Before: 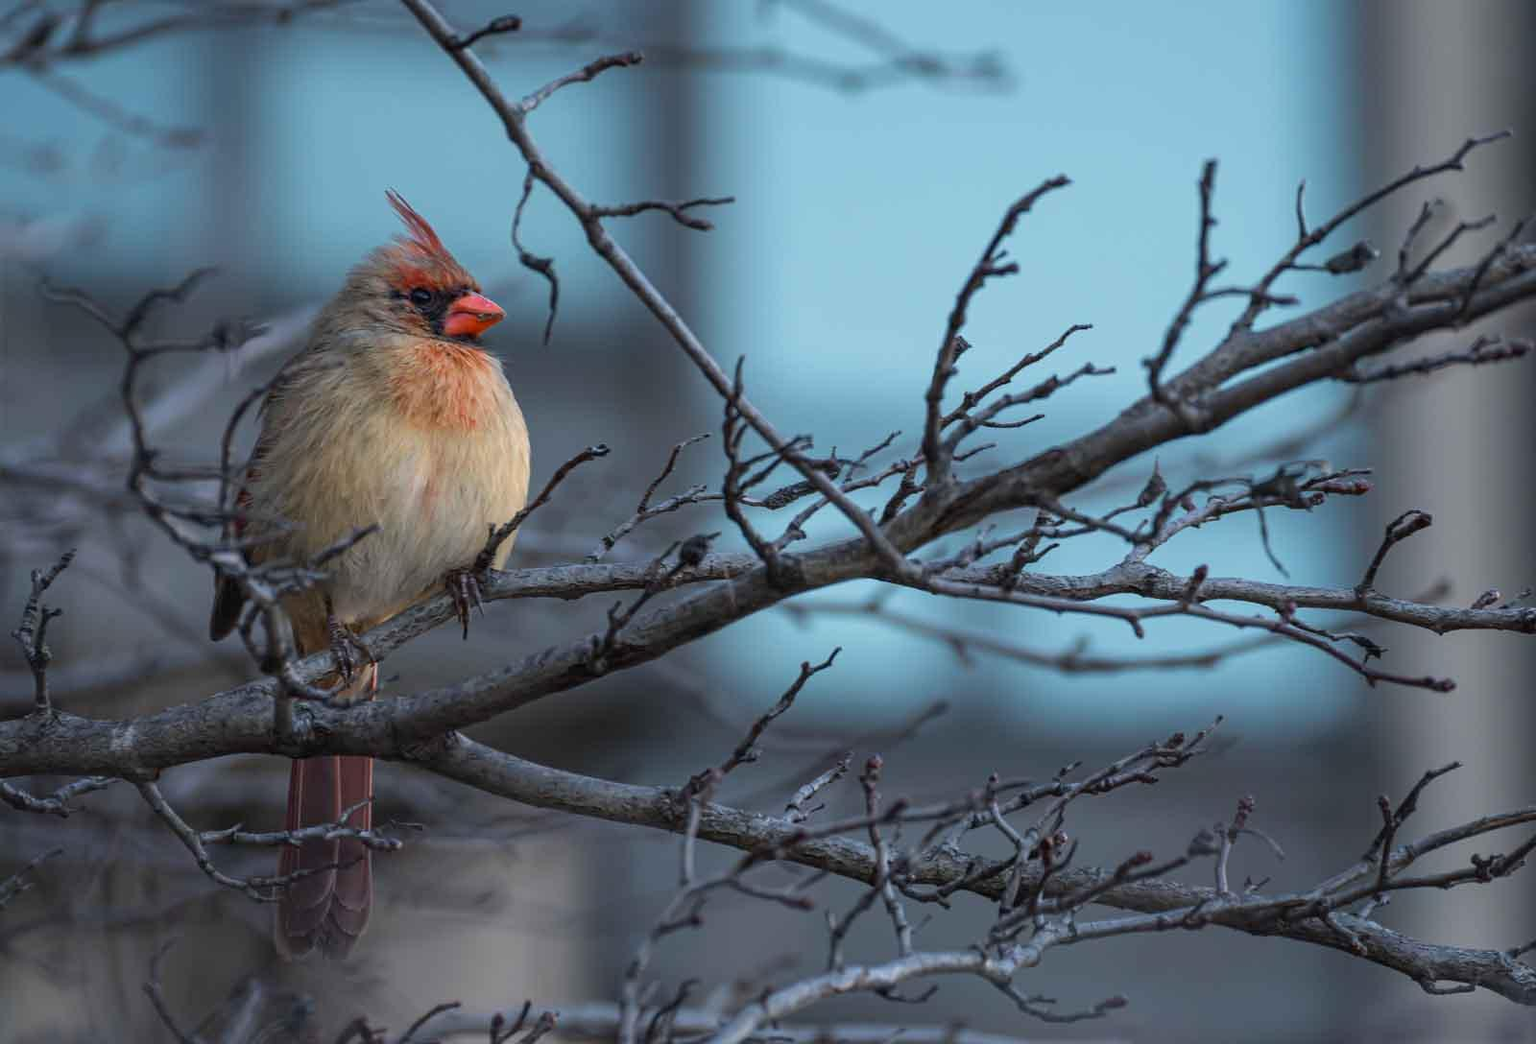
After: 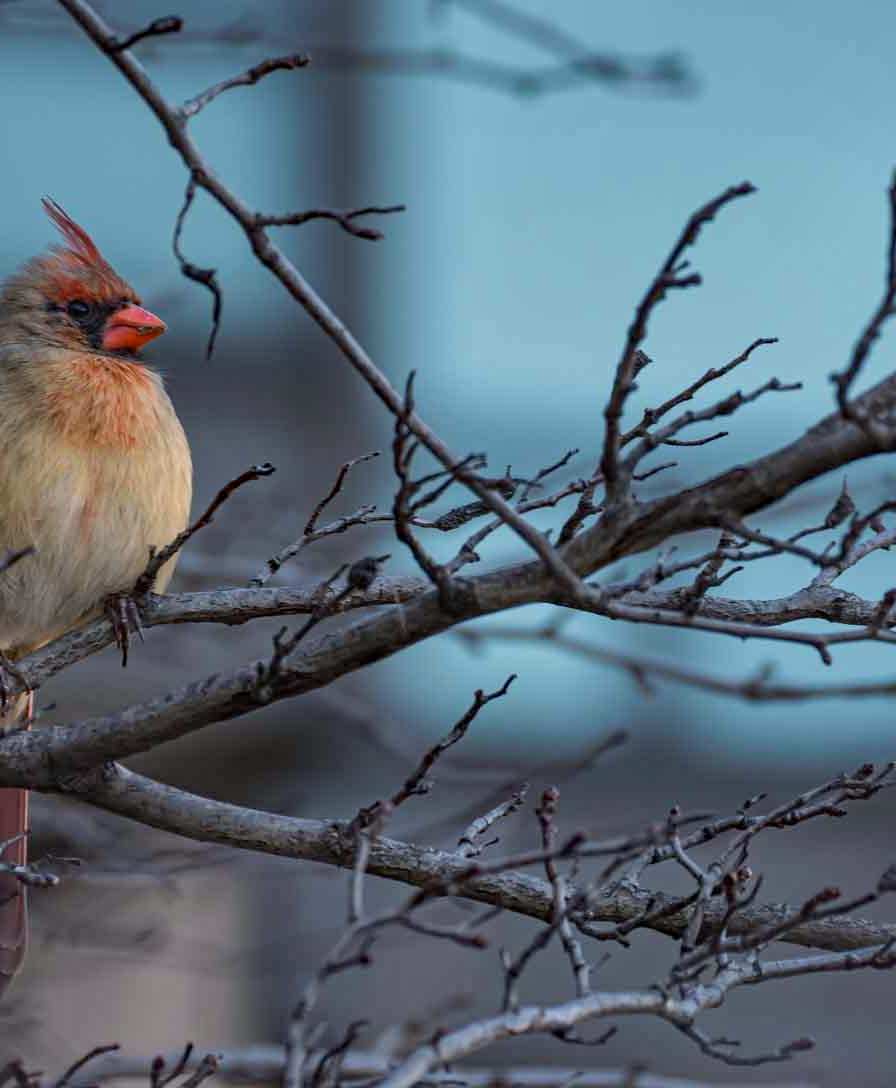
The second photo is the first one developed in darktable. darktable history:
crop and rotate: left 22.512%, right 21.448%
exposure: exposure -0.172 EV, compensate exposure bias true, compensate highlight preservation false
shadows and highlights: low approximation 0.01, soften with gaussian
haze removal: adaptive false
